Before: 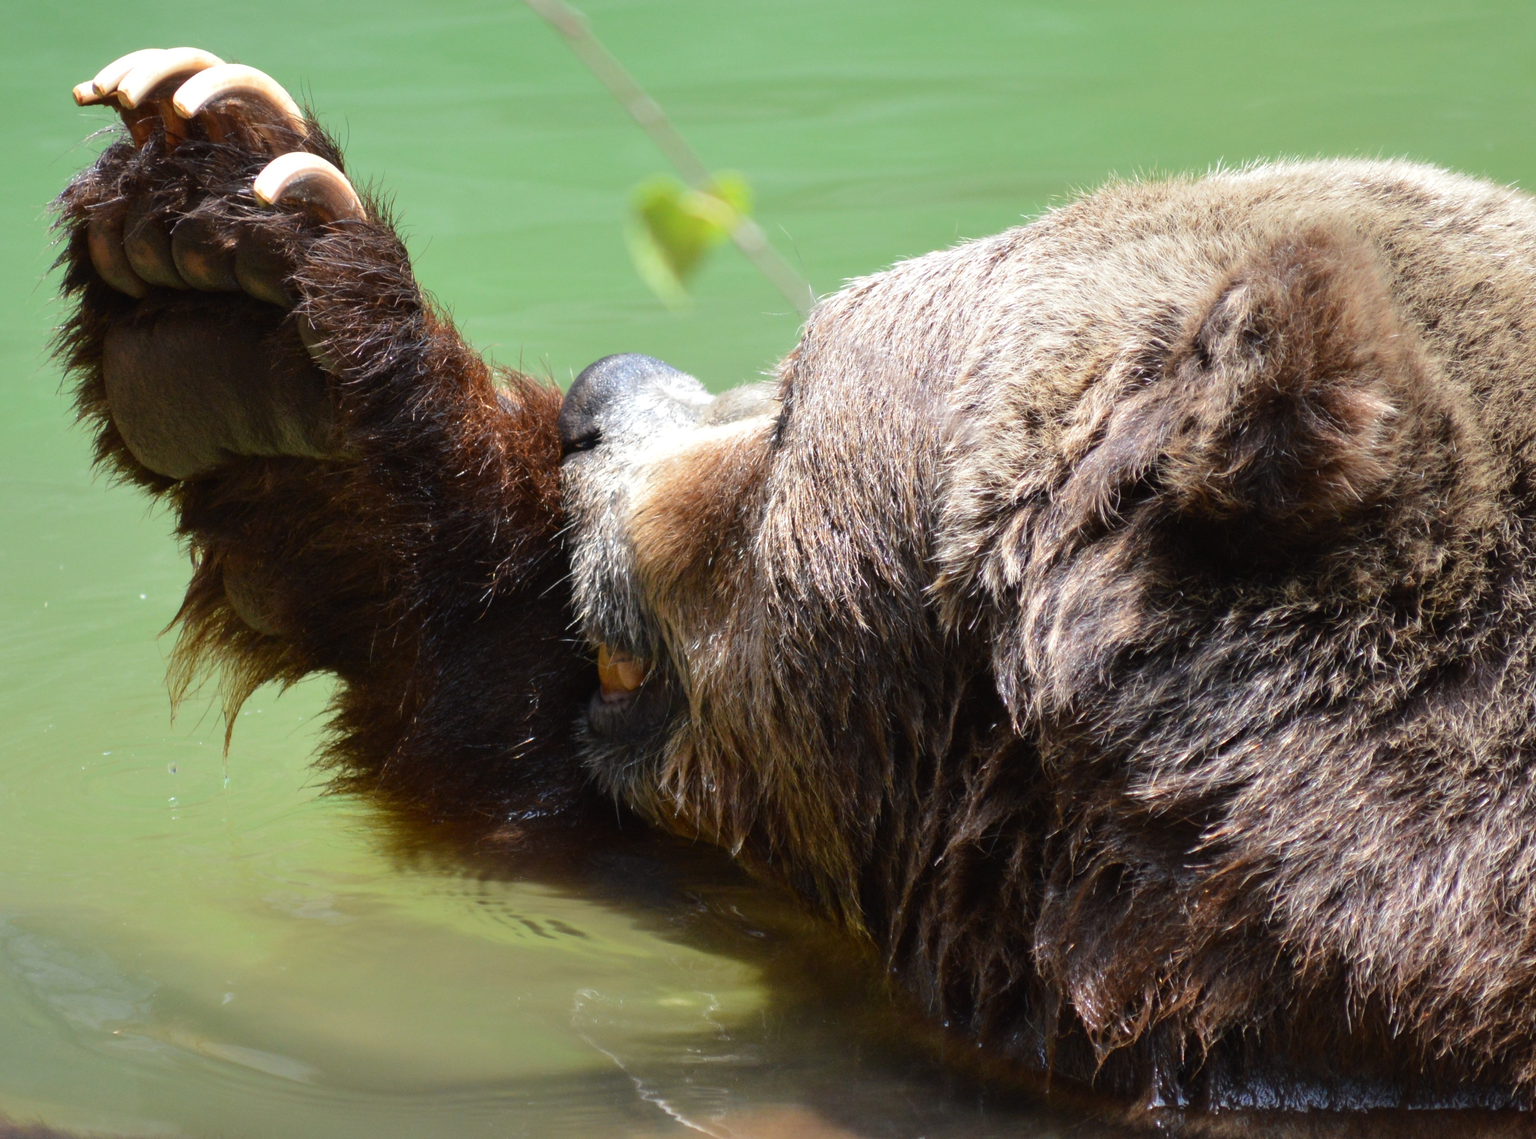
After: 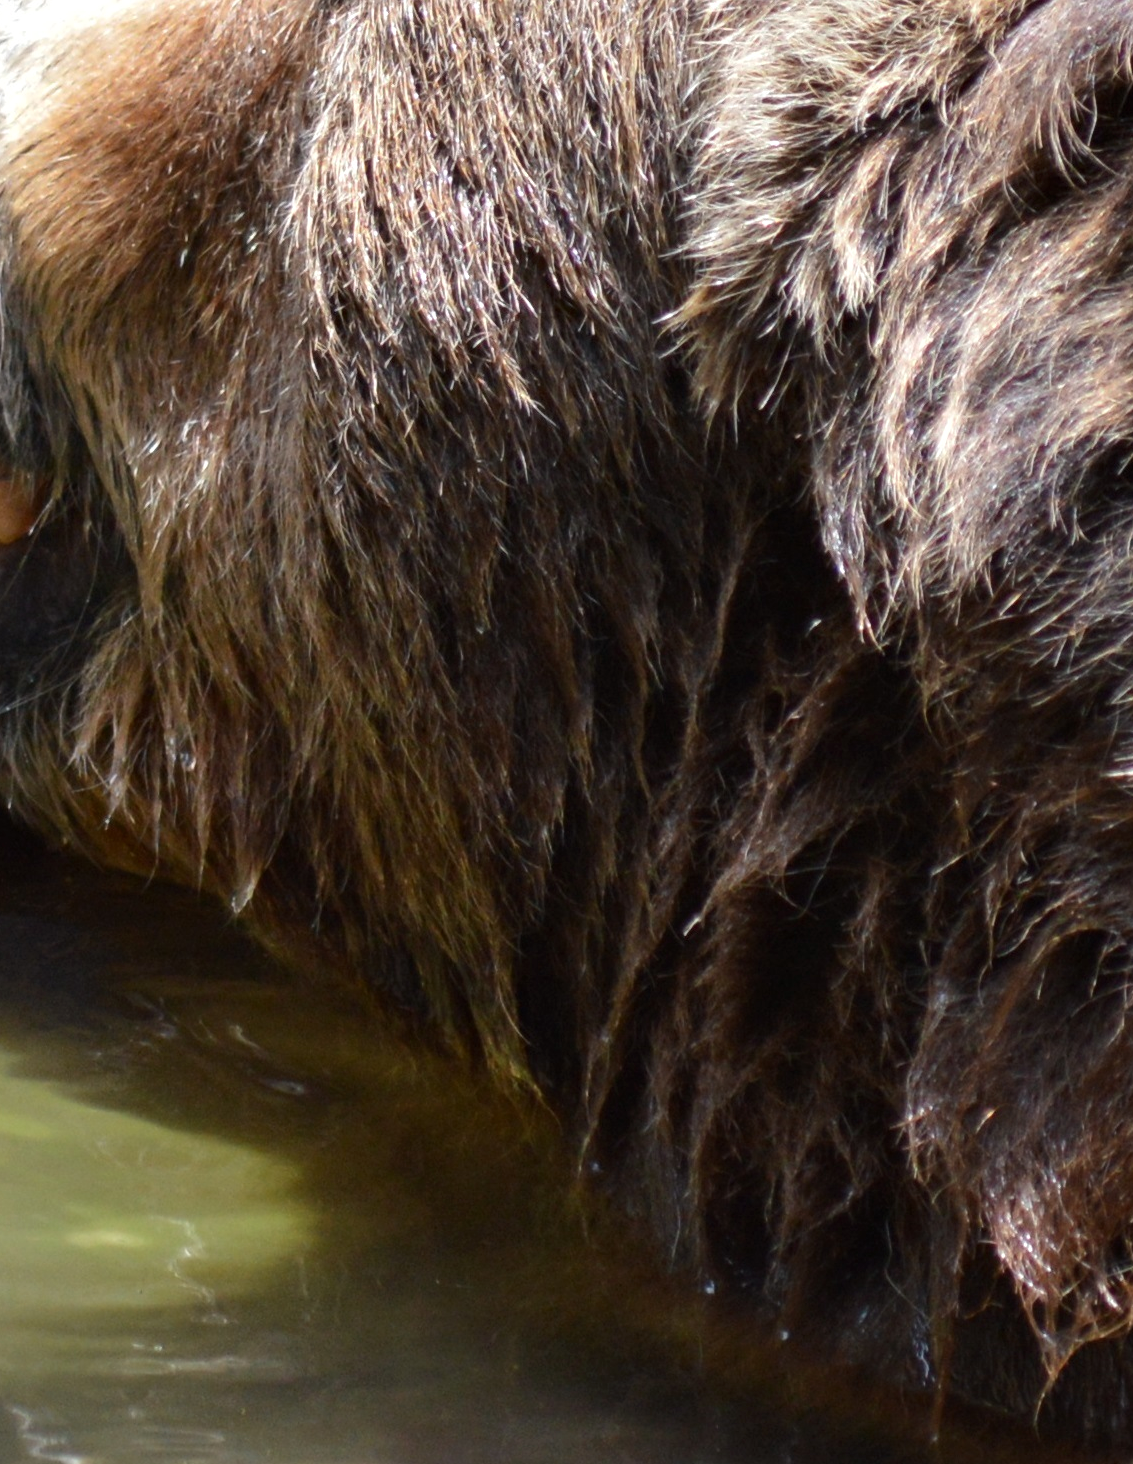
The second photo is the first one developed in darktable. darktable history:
contrast equalizer: octaves 7, y [[0.6 ×6], [0.55 ×6], [0 ×6], [0 ×6], [0 ×6]], mix 0.15
crop: left 40.878%, top 39.176%, right 25.993%, bottom 3.081%
